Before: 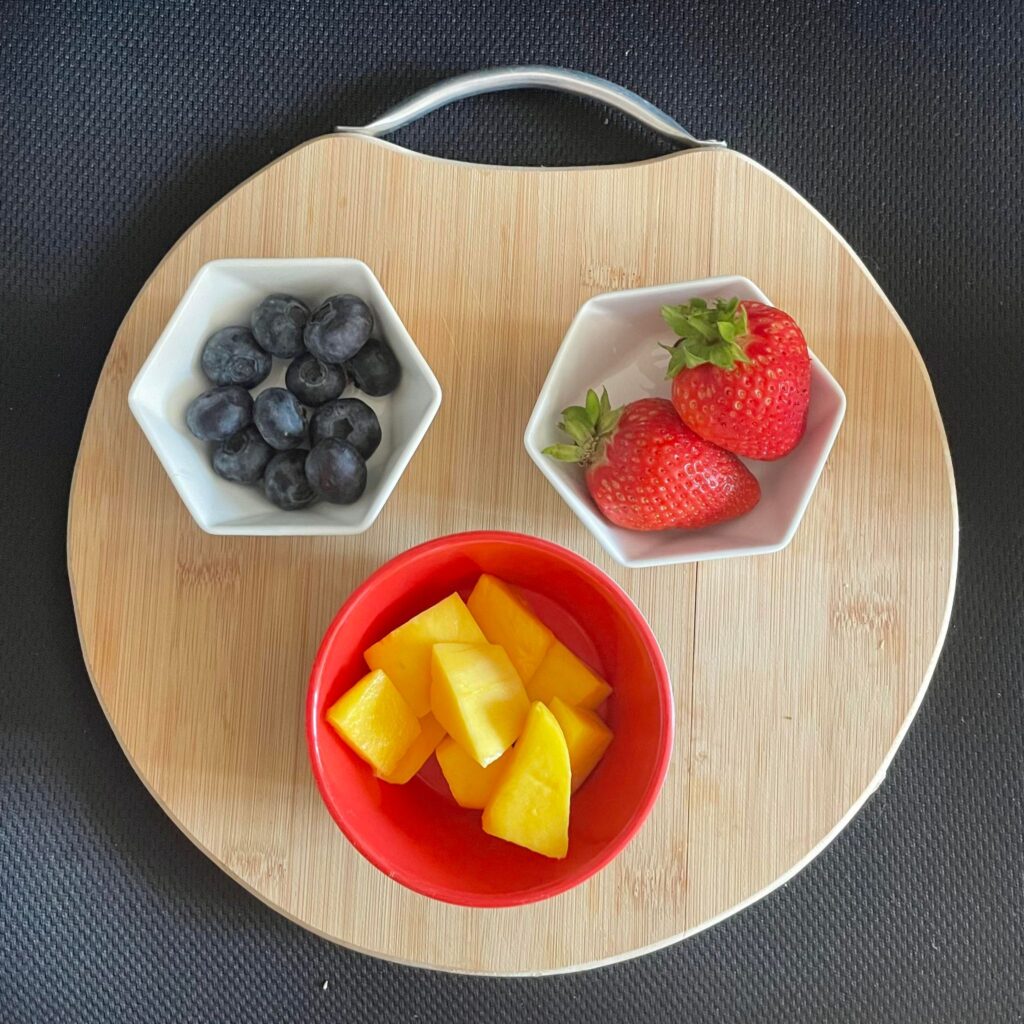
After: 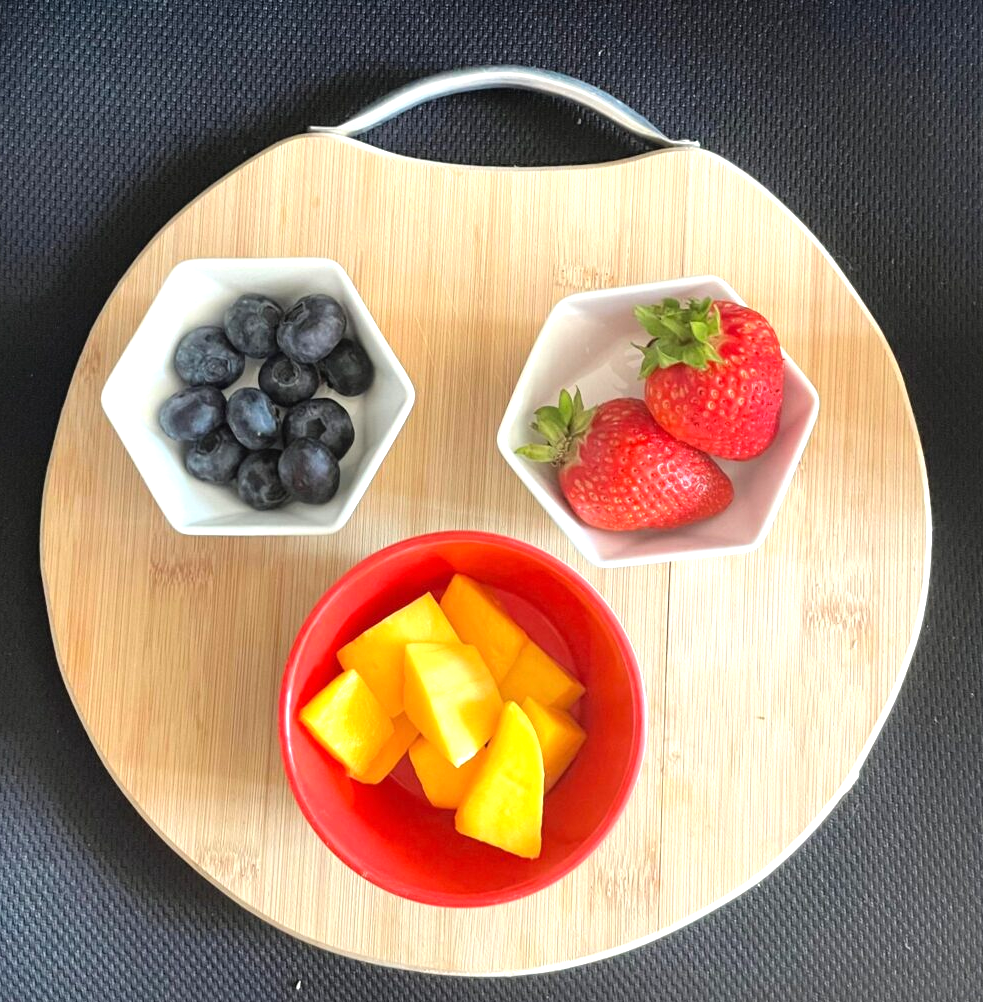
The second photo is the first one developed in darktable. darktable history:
tone equalizer: -8 EV -0.721 EV, -7 EV -0.691 EV, -6 EV -0.606 EV, -5 EV -0.397 EV, -3 EV 0.402 EV, -2 EV 0.6 EV, -1 EV 0.693 EV, +0 EV 0.768 EV
crop and rotate: left 2.729%, right 1.219%, bottom 2.073%
